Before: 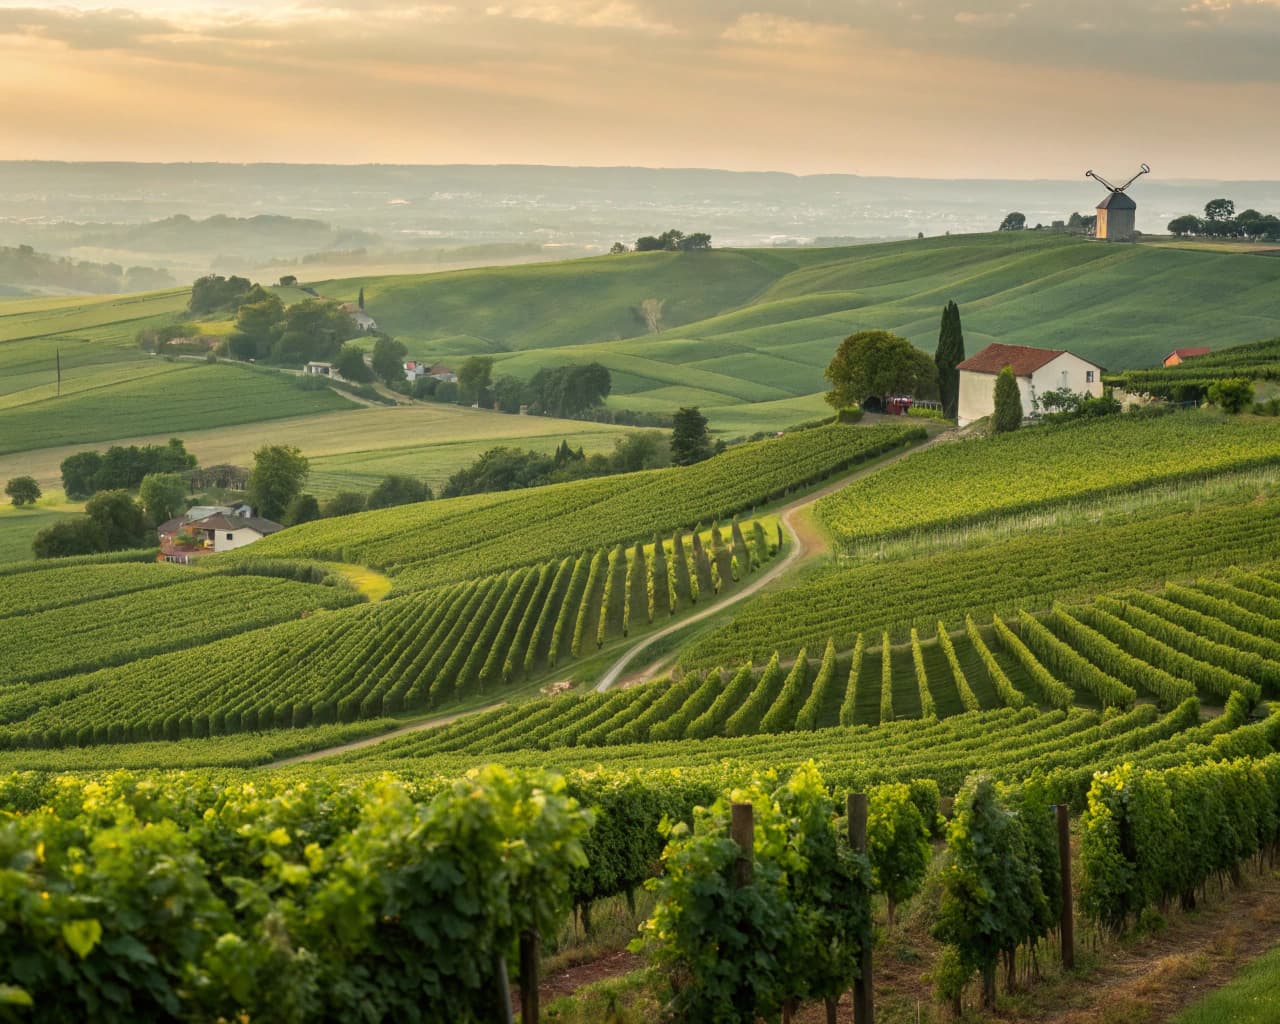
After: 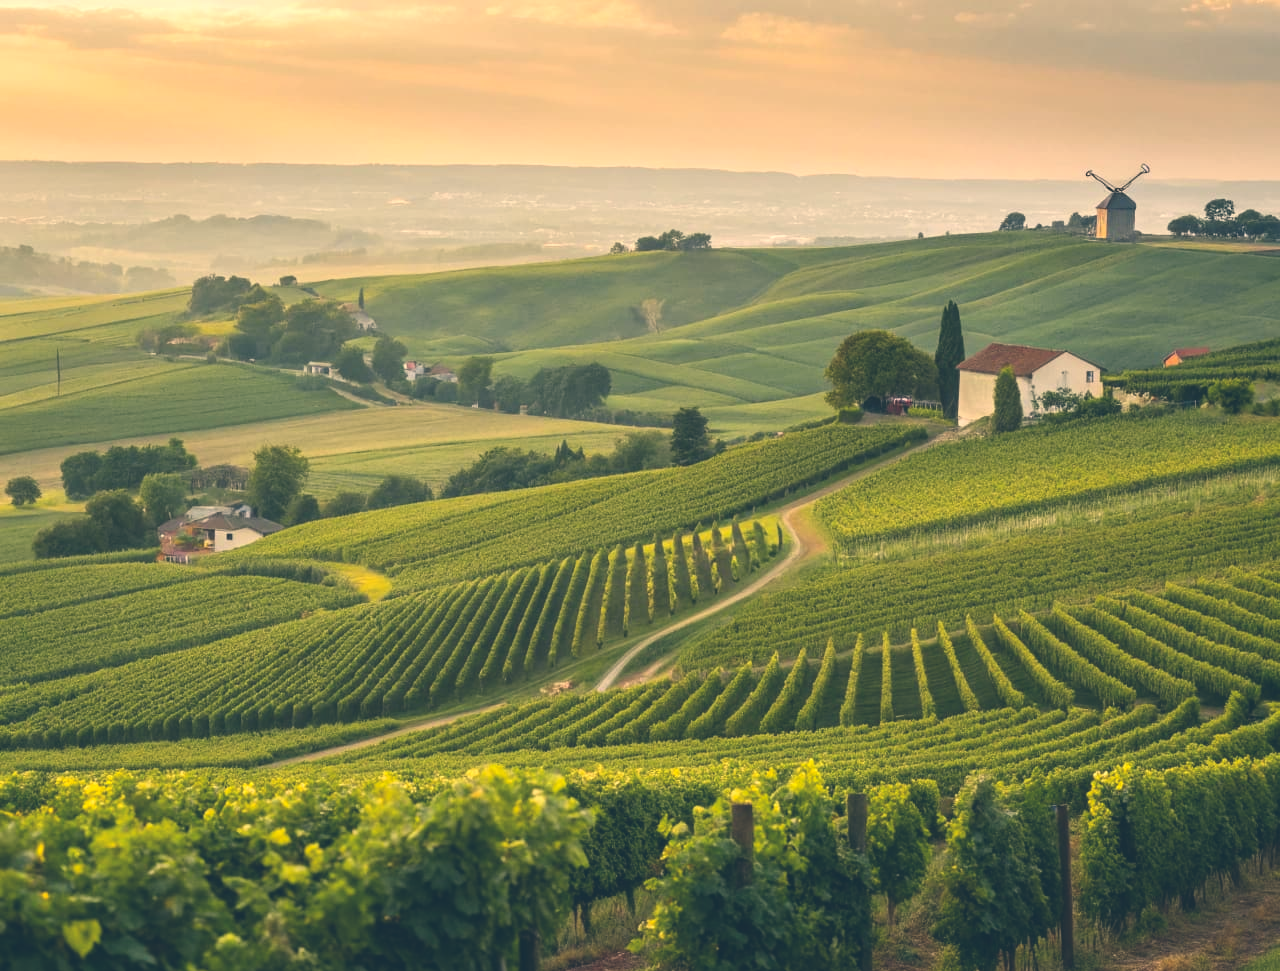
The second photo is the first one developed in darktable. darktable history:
color correction: highlights a* 10.32, highlights b* 14.66, shadows a* -9.59, shadows b* -15.02
levels: levels [0, 0.48, 0.961]
crop and rotate: top 0%, bottom 5.097%
exposure: black level correction -0.023, exposure -0.039 EV, compensate highlight preservation false
contrast brightness saturation: contrast 0.1, brightness 0.02, saturation 0.02
